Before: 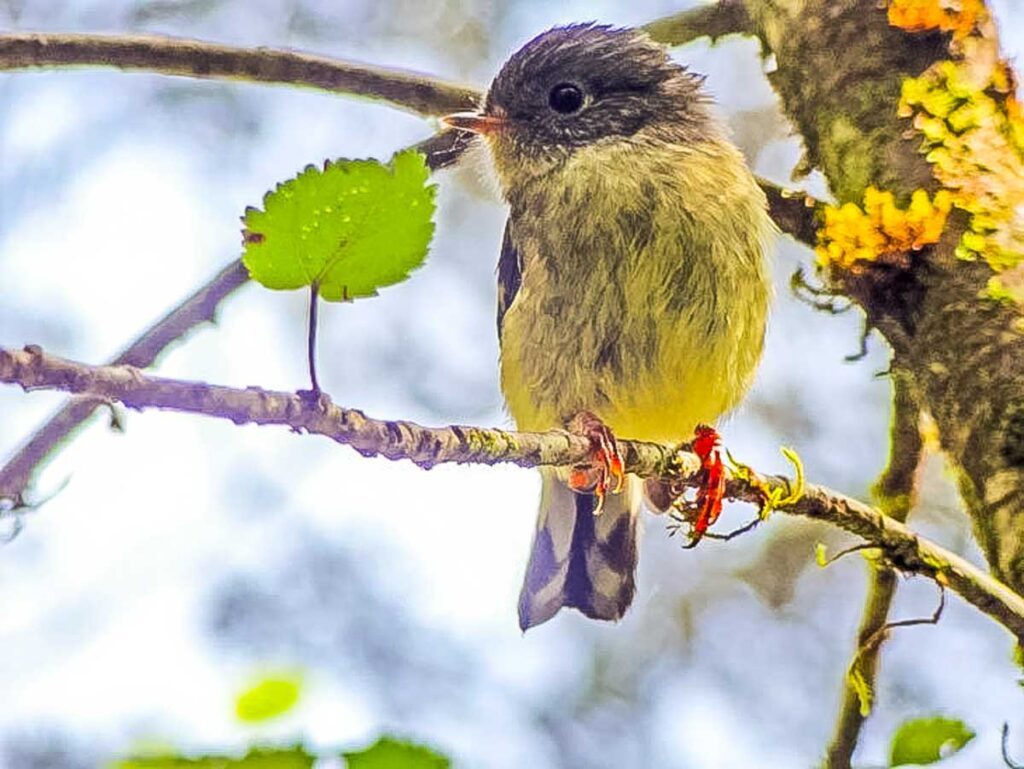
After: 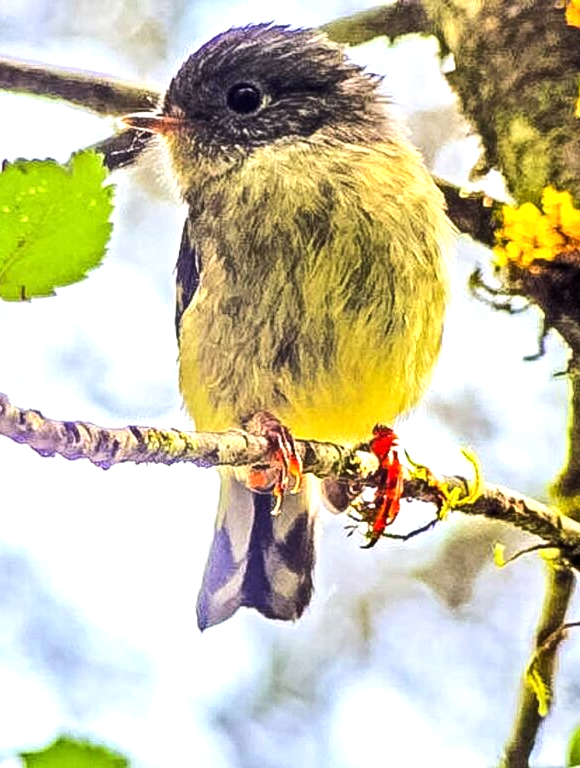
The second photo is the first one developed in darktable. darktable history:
crop: left 31.458%, top 0%, right 11.876%
tone equalizer: -8 EV -0.75 EV, -7 EV -0.7 EV, -6 EV -0.6 EV, -5 EV -0.4 EV, -3 EV 0.4 EV, -2 EV 0.6 EV, -1 EV 0.7 EV, +0 EV 0.75 EV, edges refinement/feathering 500, mask exposure compensation -1.57 EV, preserve details no
